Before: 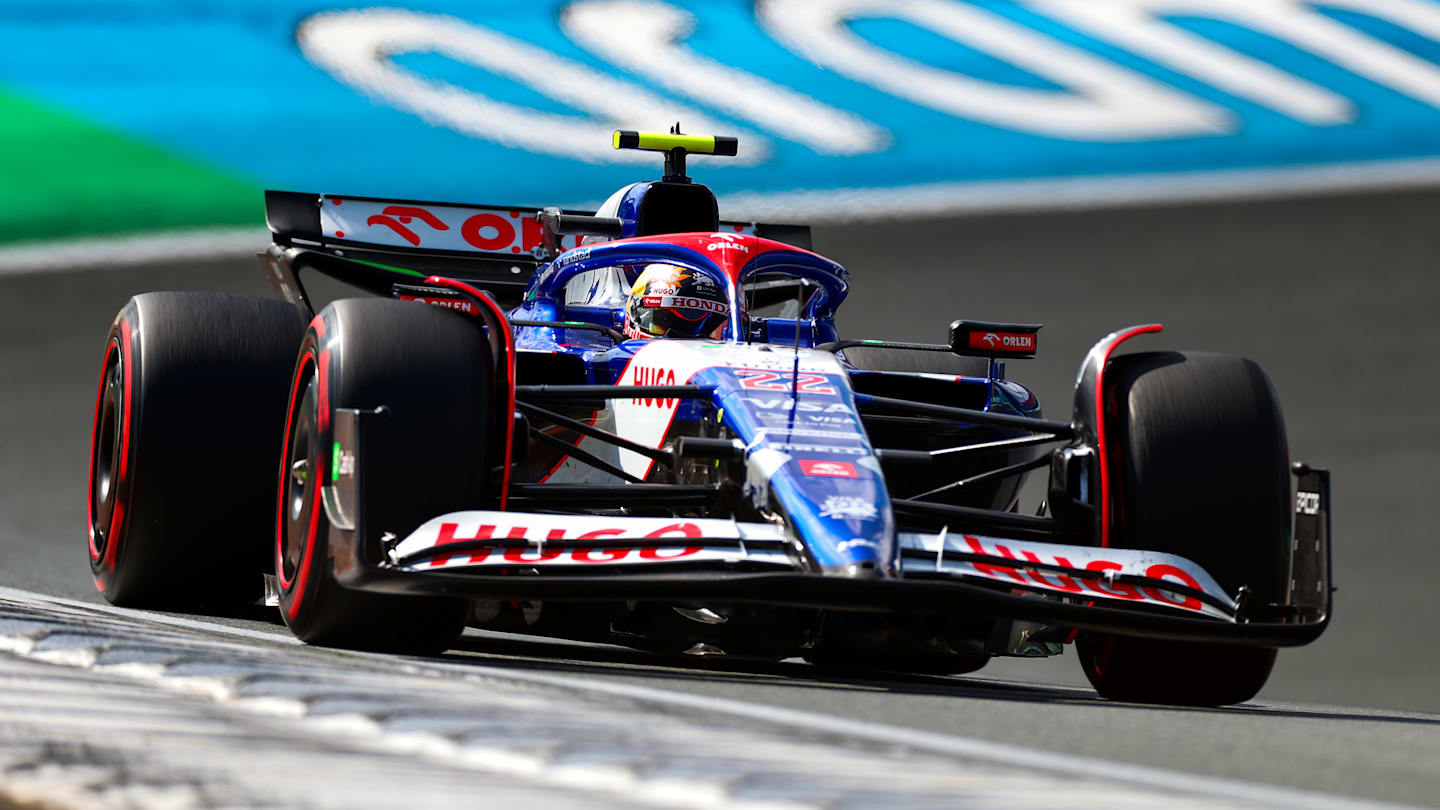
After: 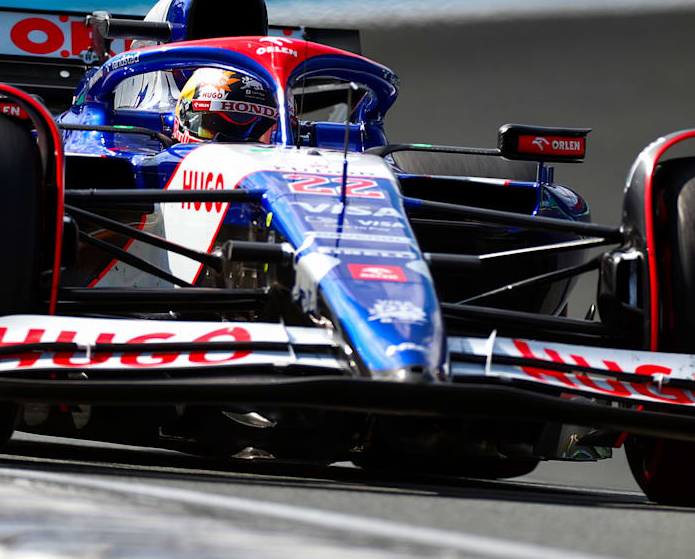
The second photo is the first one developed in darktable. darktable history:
crop: left 31.353%, top 24.32%, right 20.331%, bottom 6.628%
